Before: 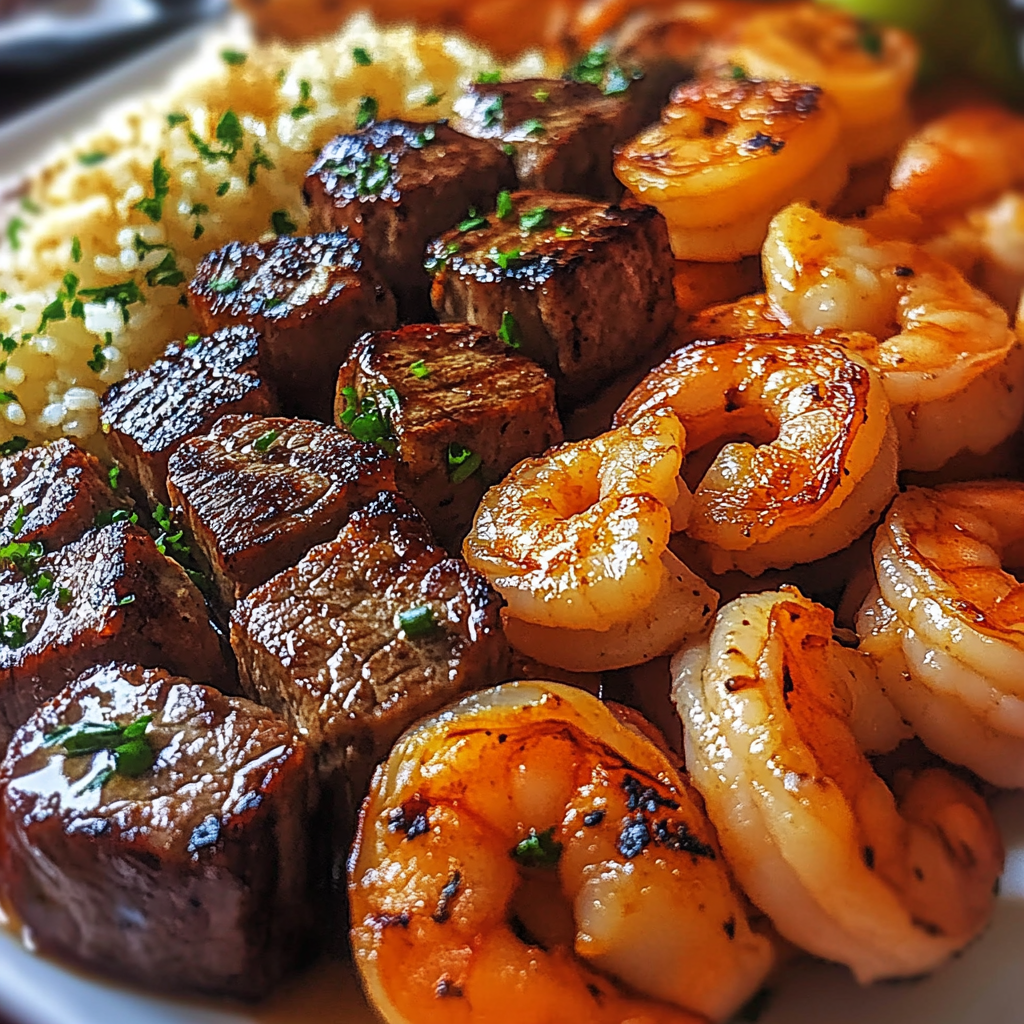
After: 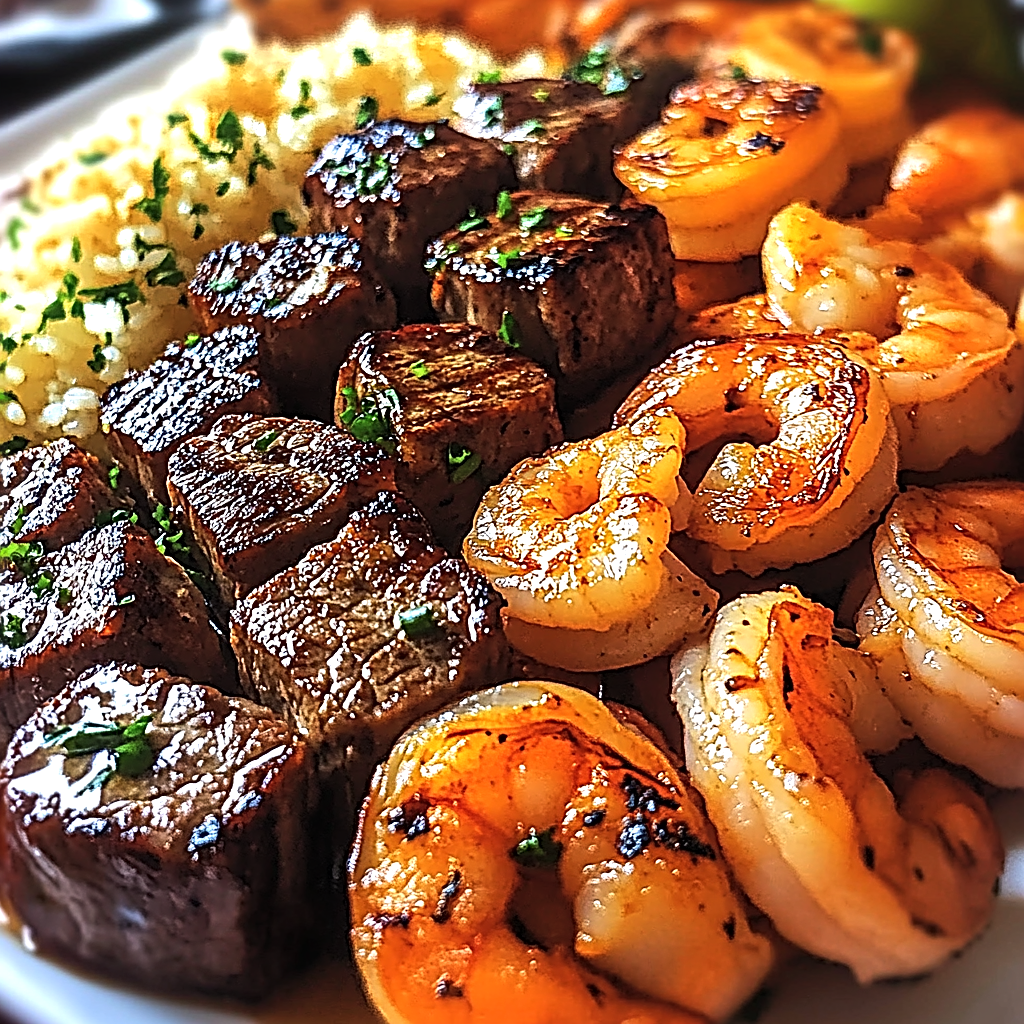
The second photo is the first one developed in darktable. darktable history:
sharpen: radius 3.119
tone equalizer: -8 EV -0.75 EV, -7 EV -0.7 EV, -6 EV -0.6 EV, -5 EV -0.4 EV, -3 EV 0.4 EV, -2 EV 0.6 EV, -1 EV 0.7 EV, +0 EV 0.75 EV, edges refinement/feathering 500, mask exposure compensation -1.57 EV, preserve details no
contrast brightness saturation: contrast 0.05, brightness 0.06, saturation 0.01
